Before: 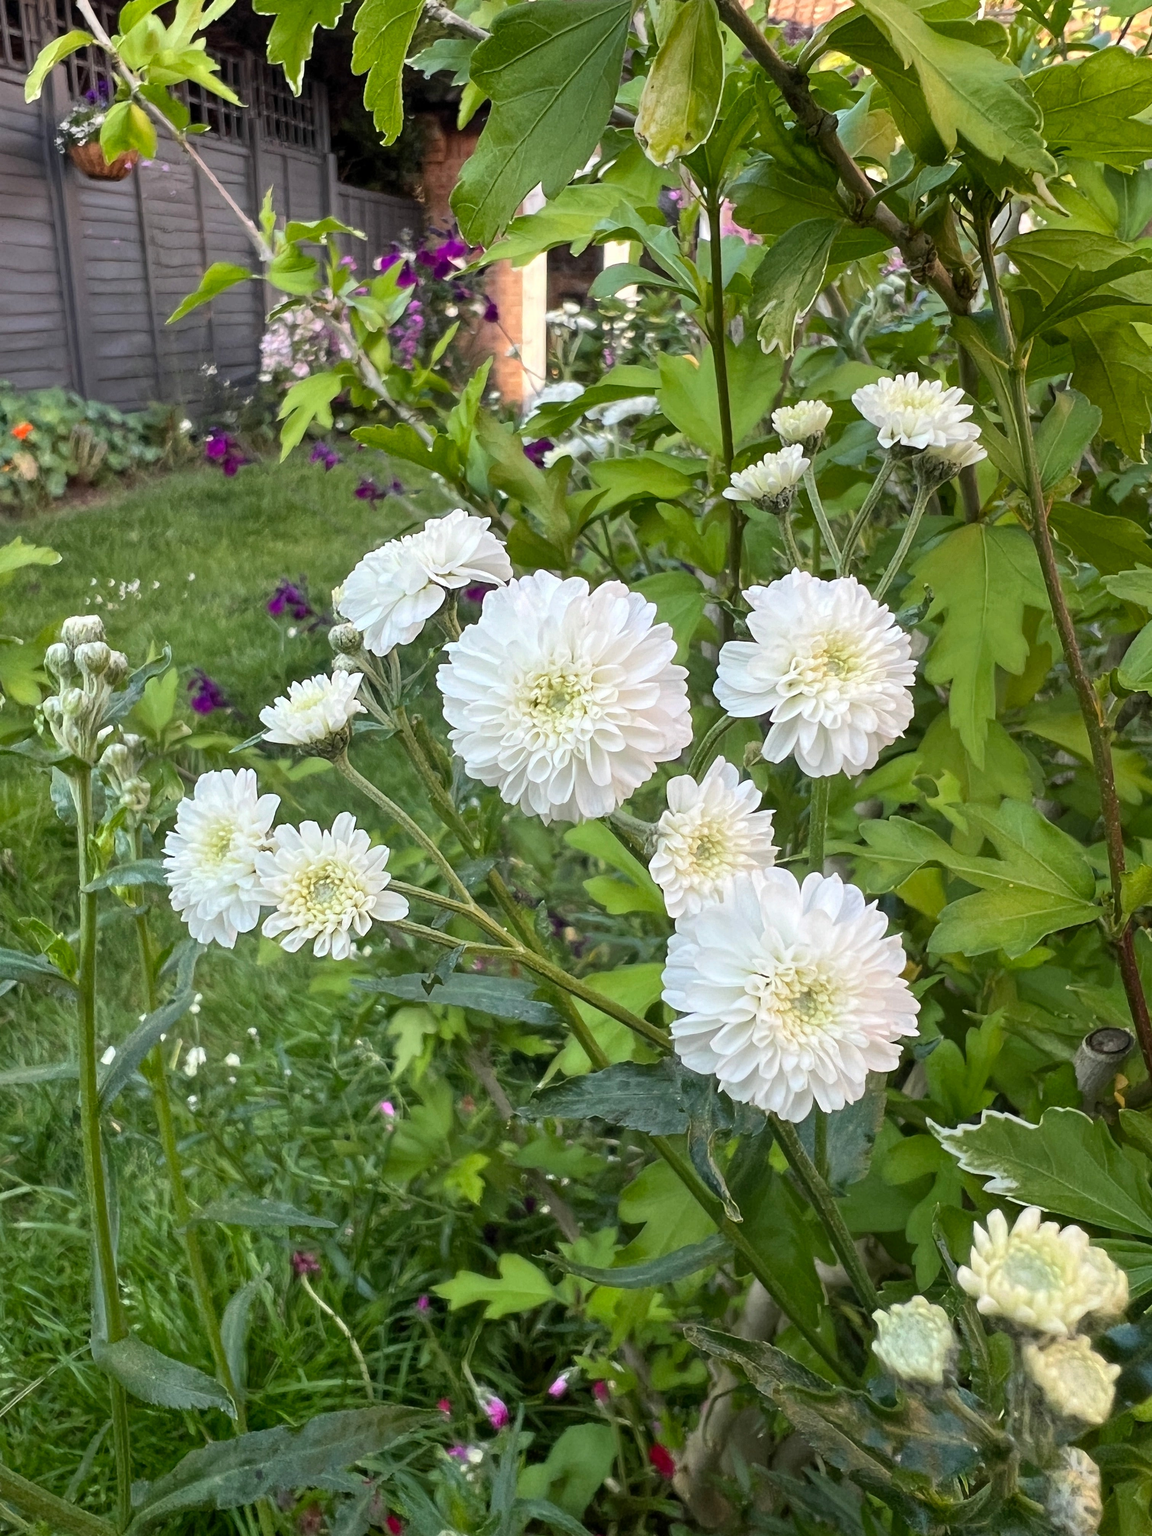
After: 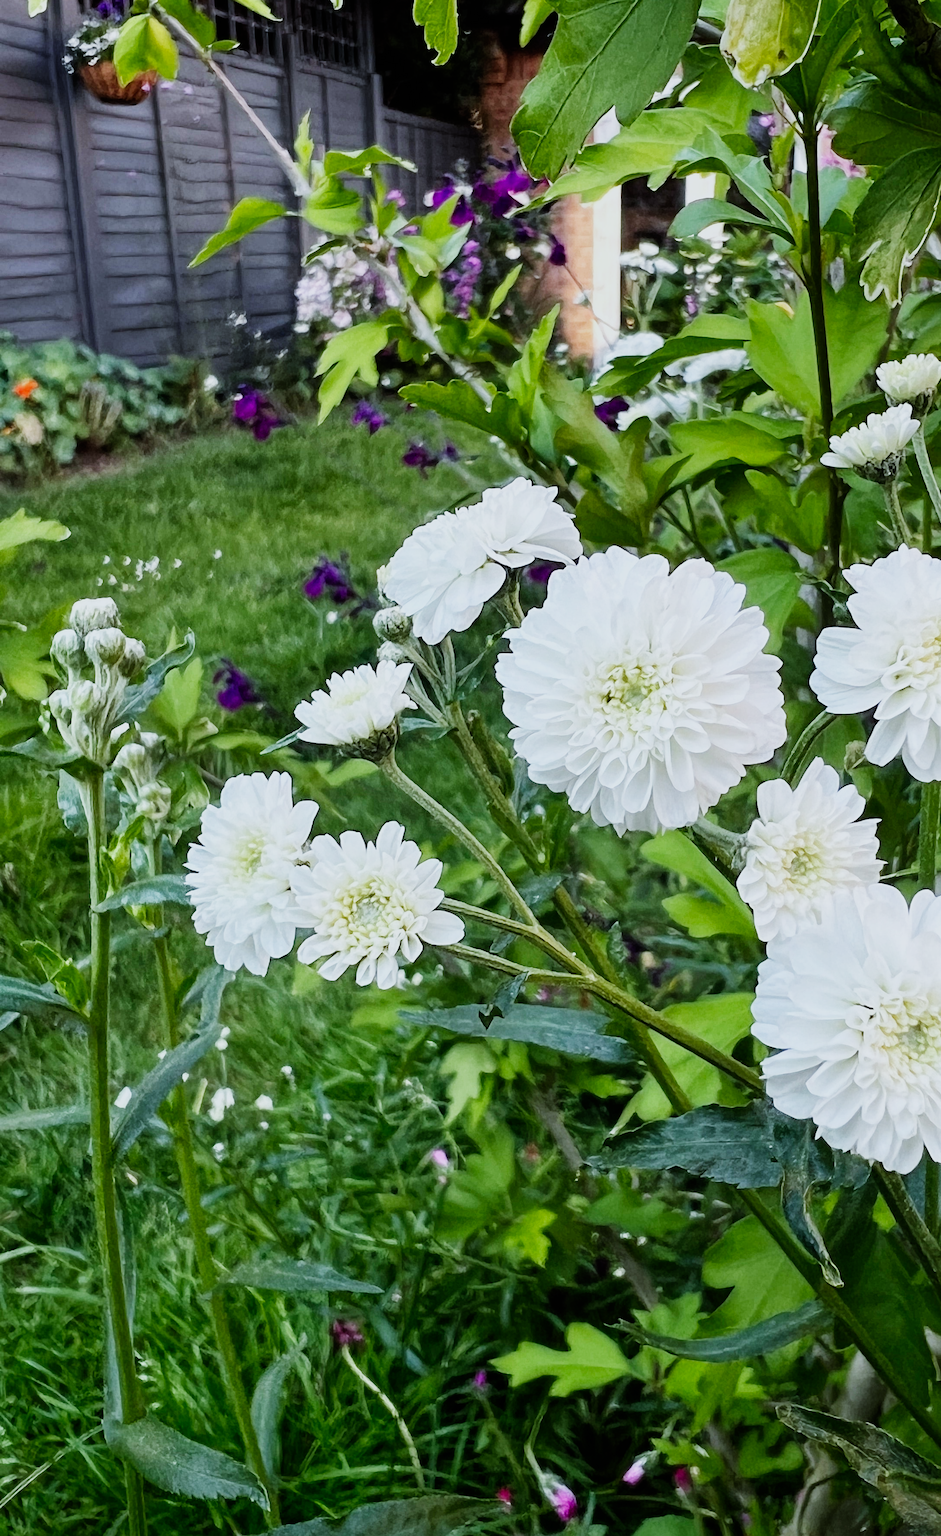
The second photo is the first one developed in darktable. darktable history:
white balance: red 0.924, blue 1.095
crop: top 5.803%, right 27.864%, bottom 5.804%
sigmoid: contrast 1.8, skew -0.2, preserve hue 0%, red attenuation 0.1, red rotation 0.035, green attenuation 0.1, green rotation -0.017, blue attenuation 0.15, blue rotation -0.052, base primaries Rec2020
tone equalizer: on, module defaults
